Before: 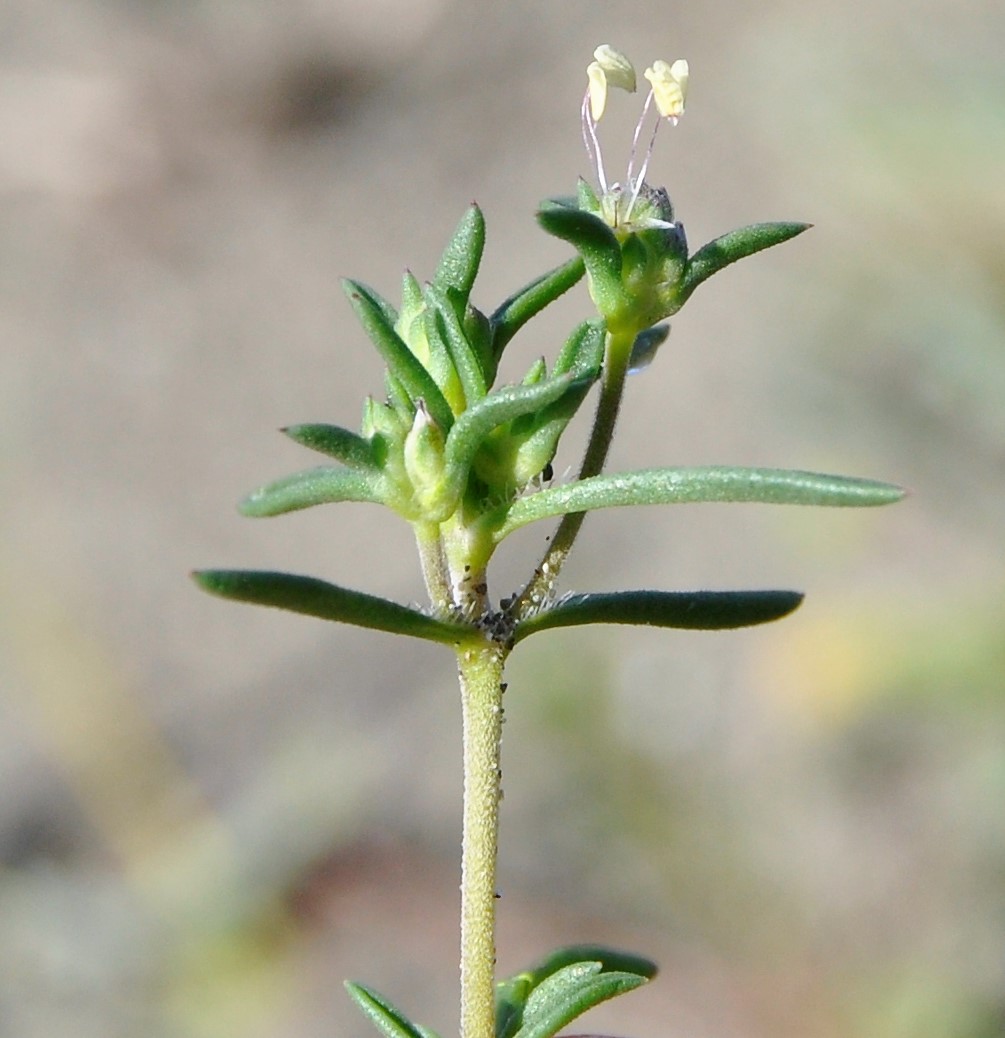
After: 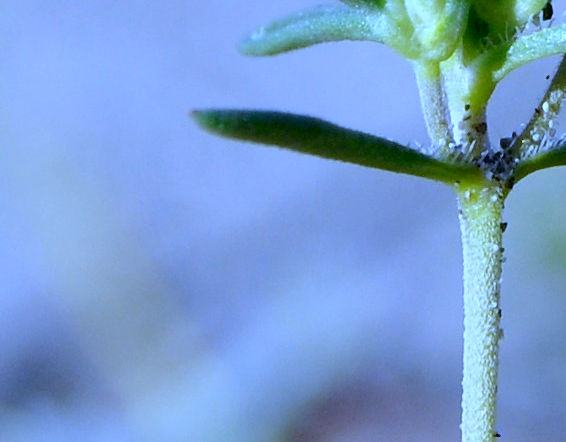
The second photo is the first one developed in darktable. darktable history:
crop: top 44.483%, right 43.593%, bottom 12.892%
white balance: red 0.766, blue 1.537
exposure: black level correction 0.007, compensate highlight preservation false
